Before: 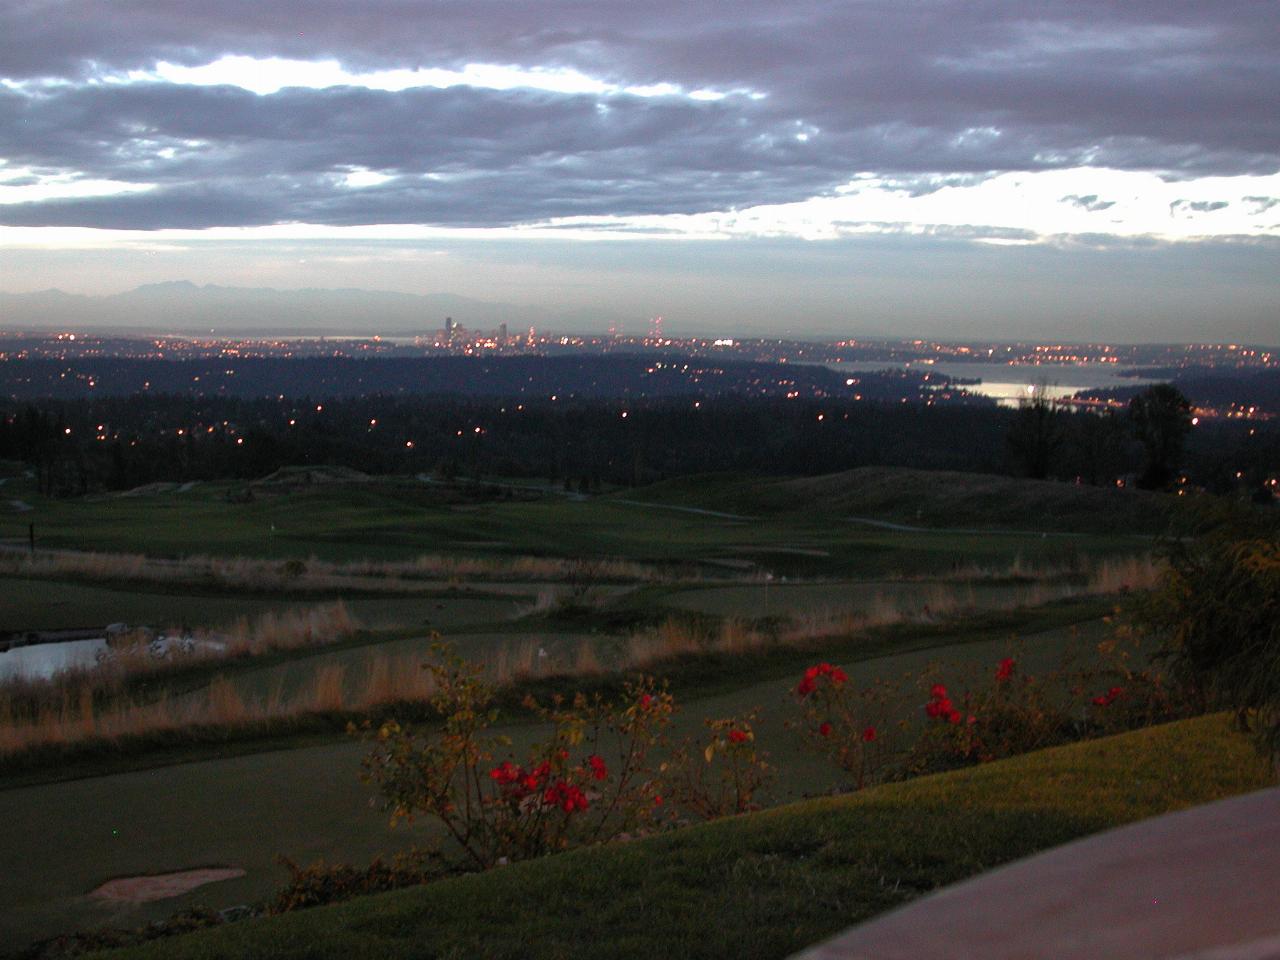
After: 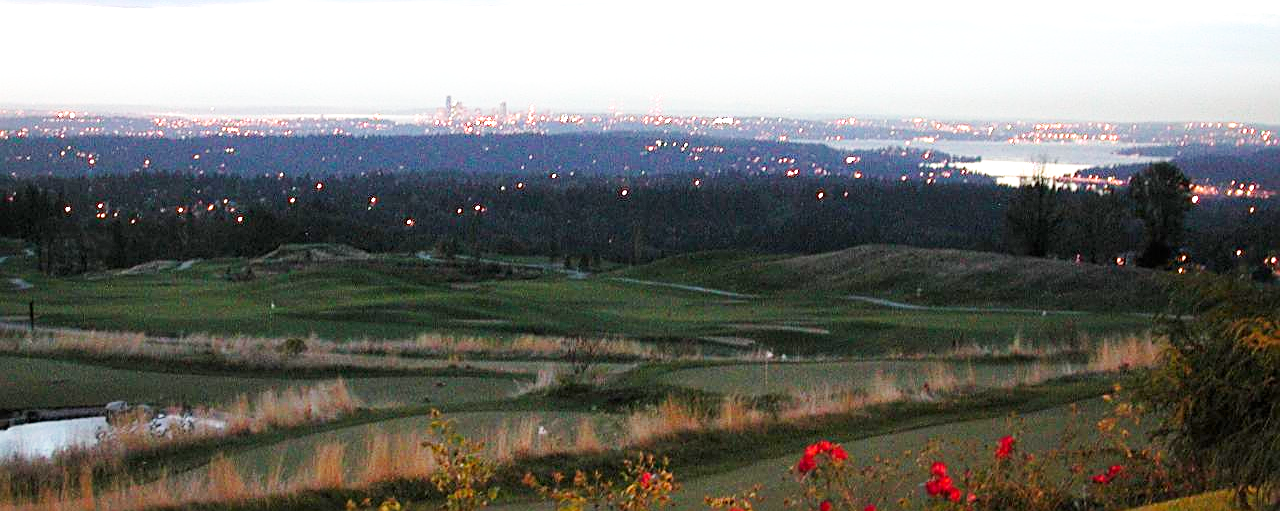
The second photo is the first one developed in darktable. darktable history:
exposure: black level correction 0, exposure 1.2 EV, compensate exposure bias true, compensate highlight preservation false
sharpen: on, module defaults
crop and rotate: top 23.136%, bottom 23.574%
base curve: curves: ch0 [(0, 0) (0.005, 0.002) (0.15, 0.3) (0.4, 0.7) (0.75, 0.95) (1, 1)], preserve colors none
